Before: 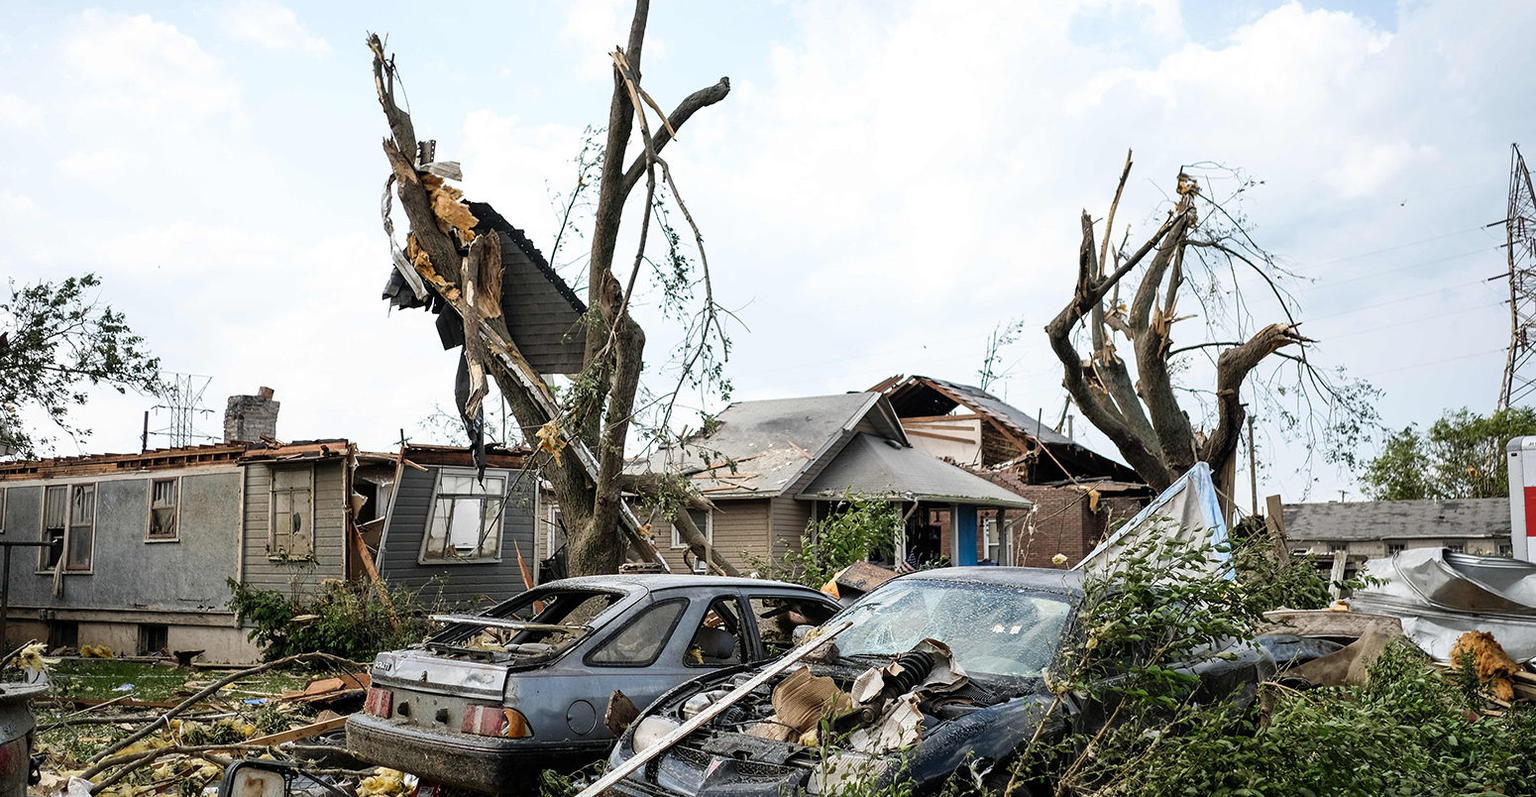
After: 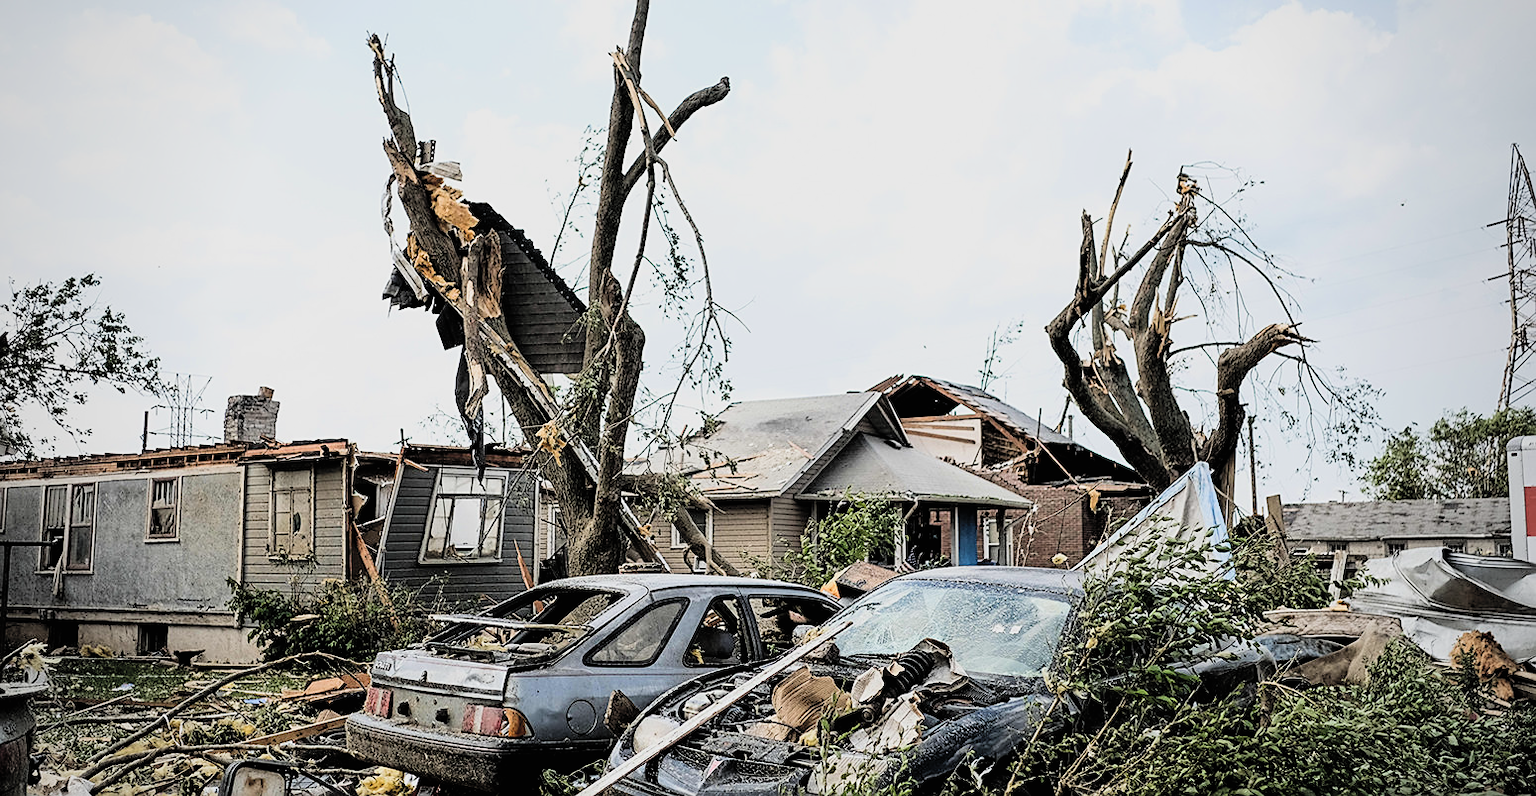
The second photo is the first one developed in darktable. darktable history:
sharpen: on, module defaults
contrast brightness saturation: brightness 0.149
filmic rgb: black relative exposure -7.49 EV, white relative exposure 4.99 EV, hardness 3.34, contrast 1.3
vignetting: fall-off start 73.4%, brightness -0.287
